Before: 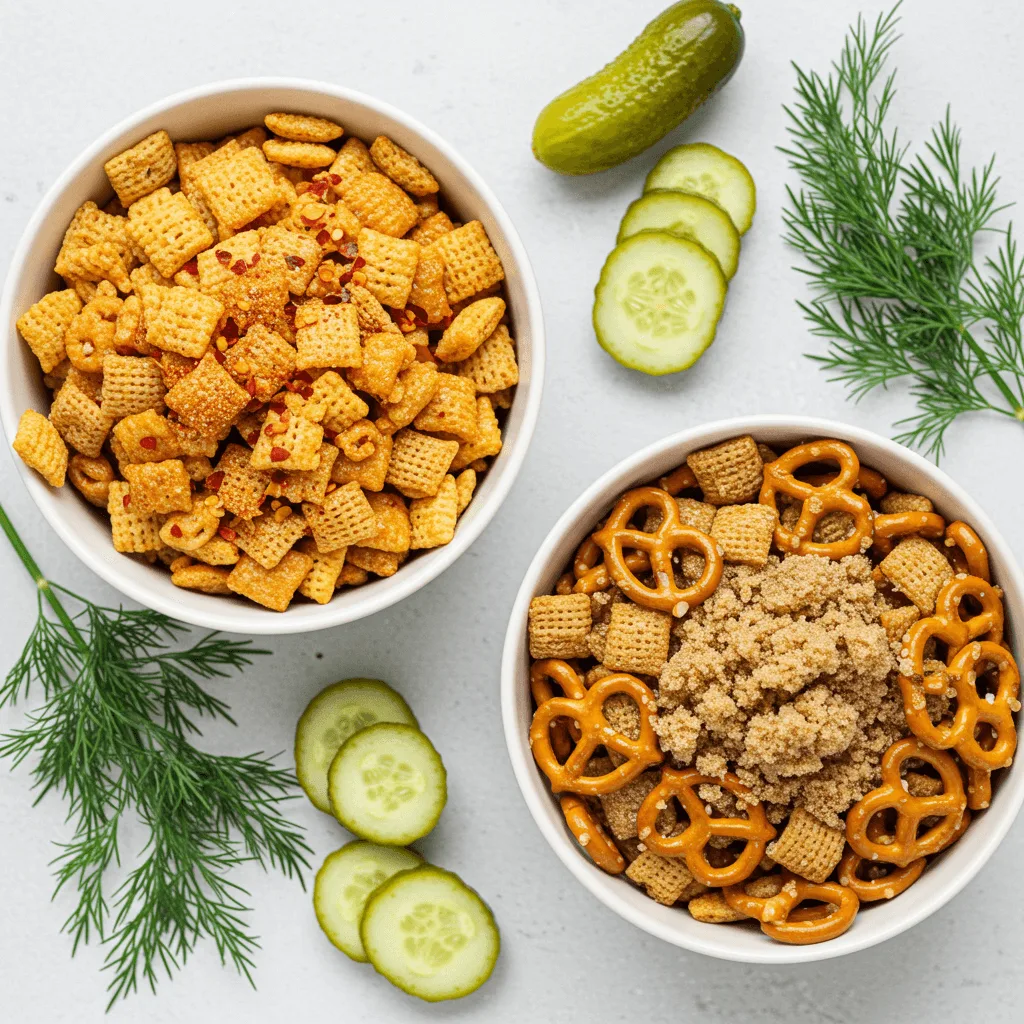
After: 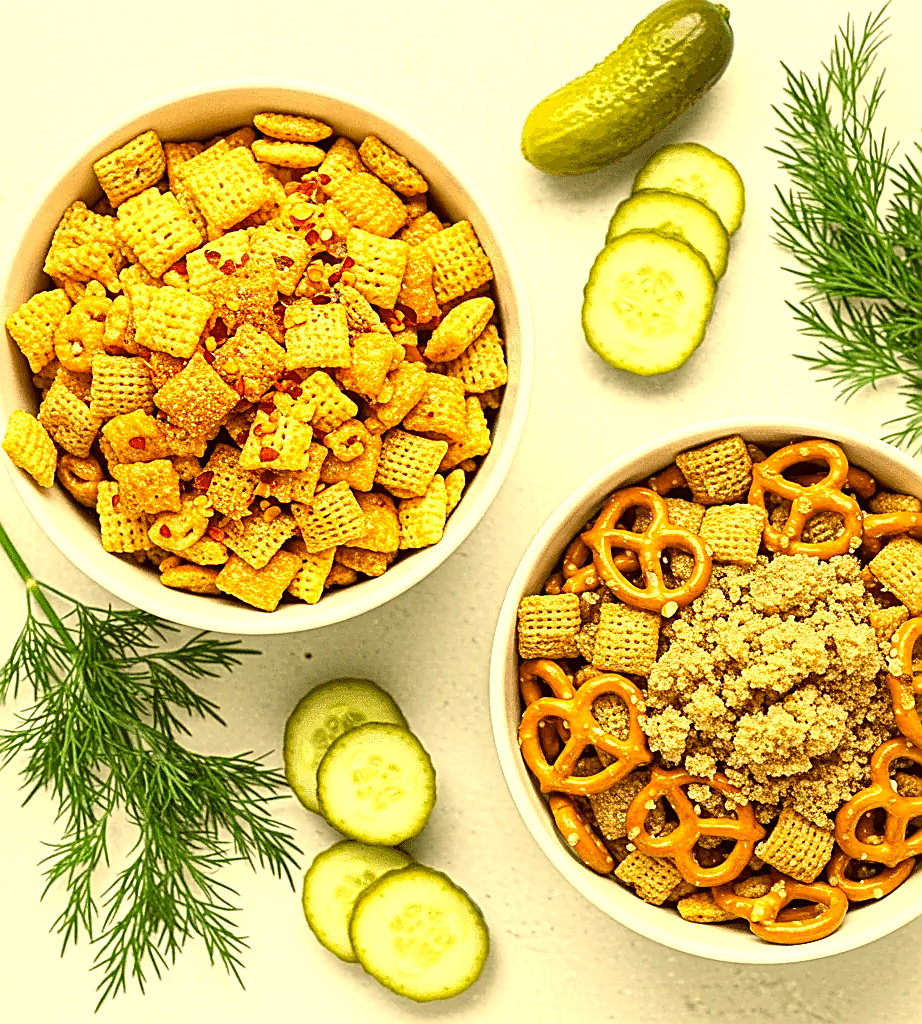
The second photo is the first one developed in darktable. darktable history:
sharpen: amount 1
crop and rotate: left 1.088%, right 8.807%
color balance: input saturation 99%
local contrast: mode bilateral grid, contrast 20, coarseness 50, detail 120%, midtone range 0.2
exposure: exposure 0.6 EV, compensate highlight preservation false
color correction: highlights a* 0.162, highlights b* 29.53, shadows a* -0.162, shadows b* 21.09
color calibration: illuminant as shot in camera, x 0.379, y 0.396, temperature 4138.76 K
white balance: red 1.08, blue 0.791
